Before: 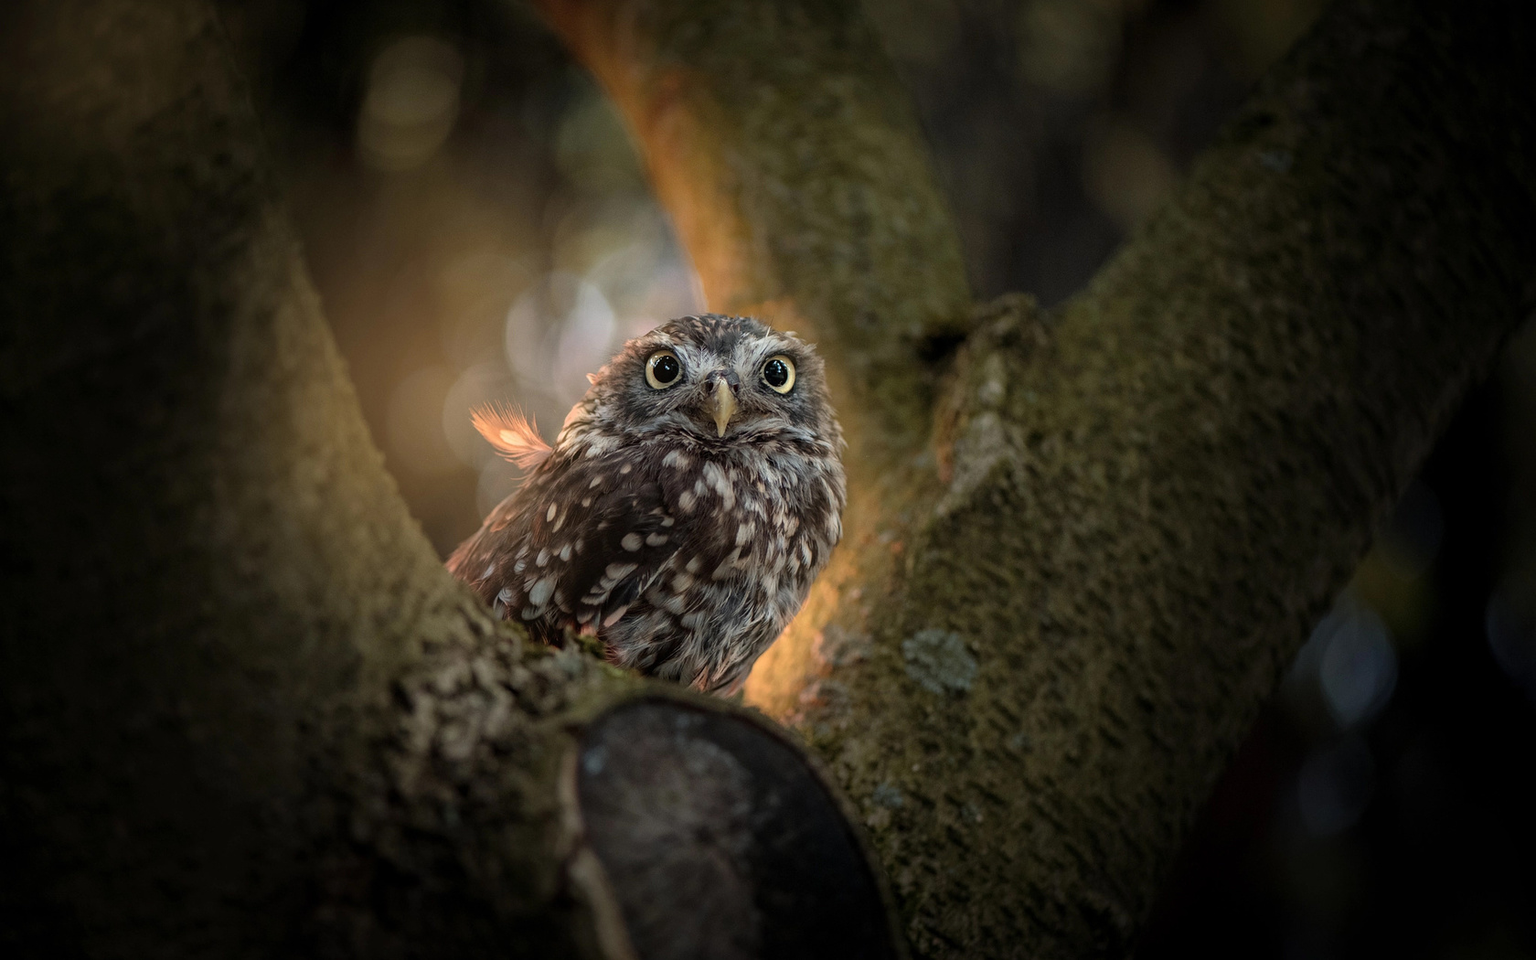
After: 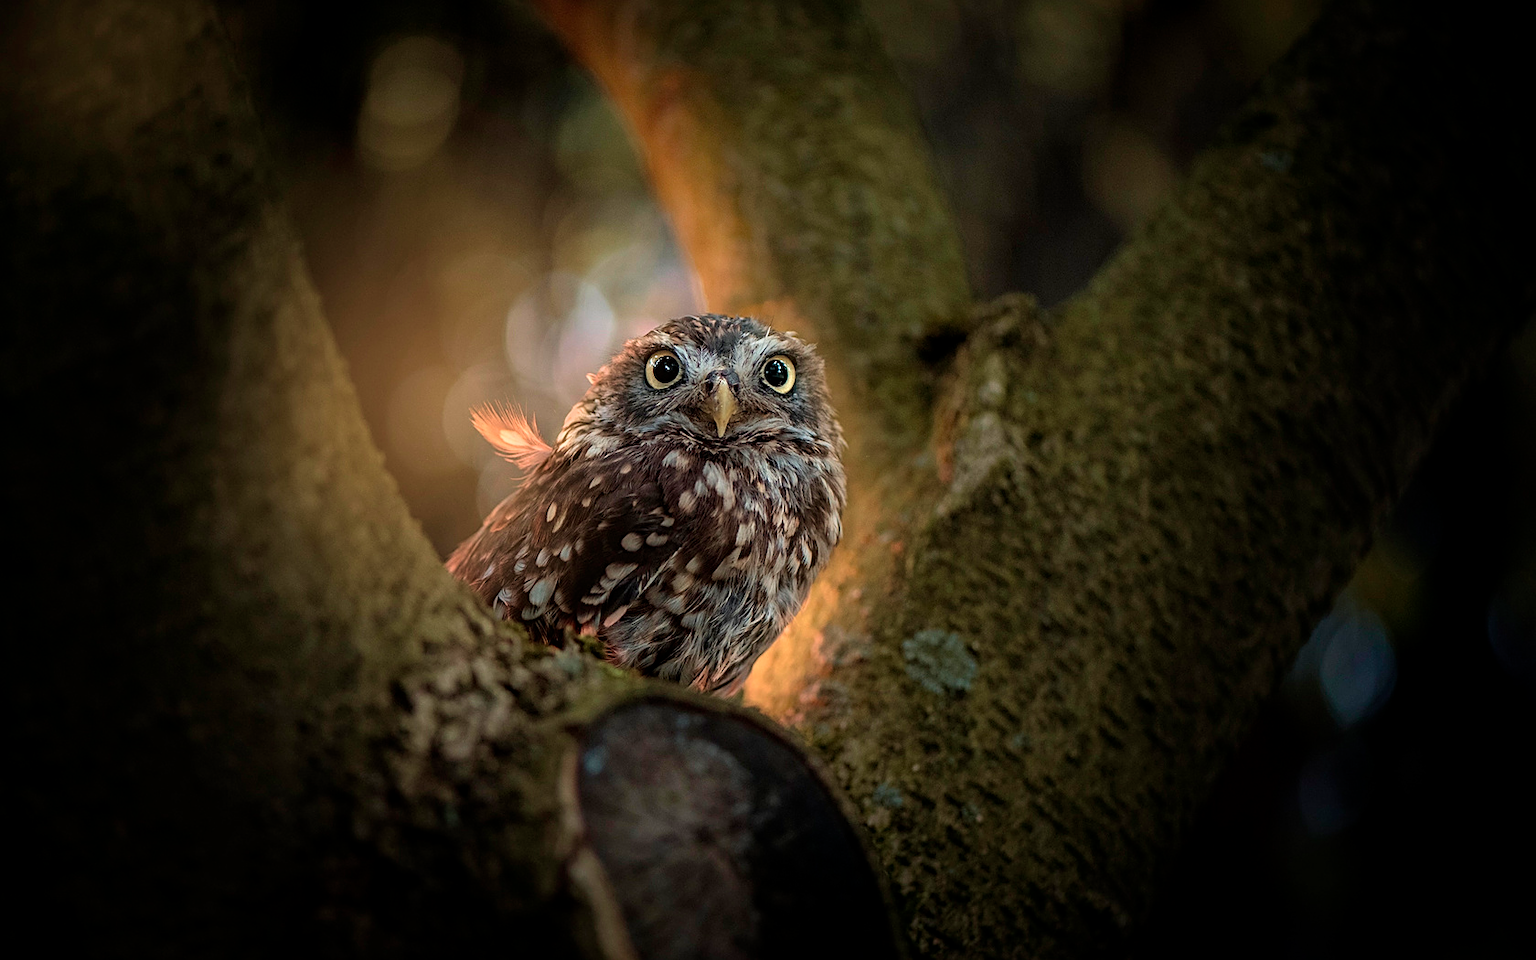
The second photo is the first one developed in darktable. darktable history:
sharpen: on, module defaults
velvia: strength 29%
exposure: compensate highlight preservation false
